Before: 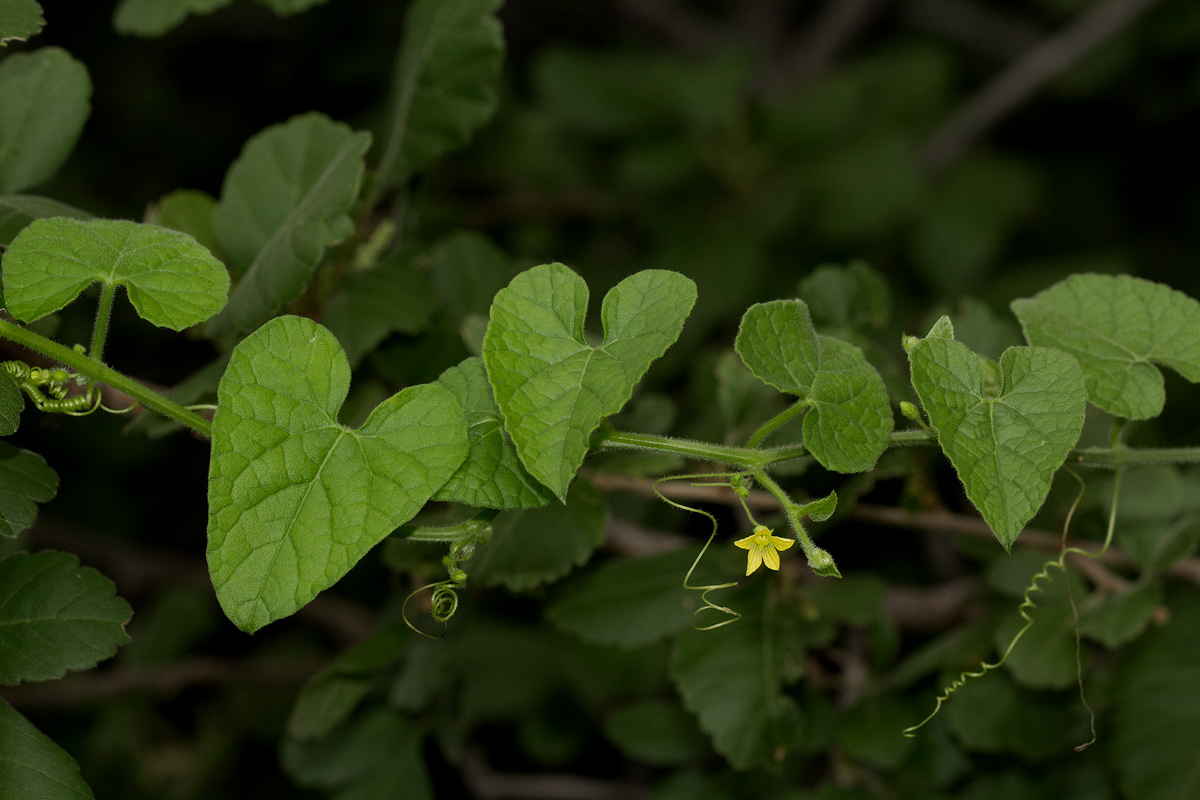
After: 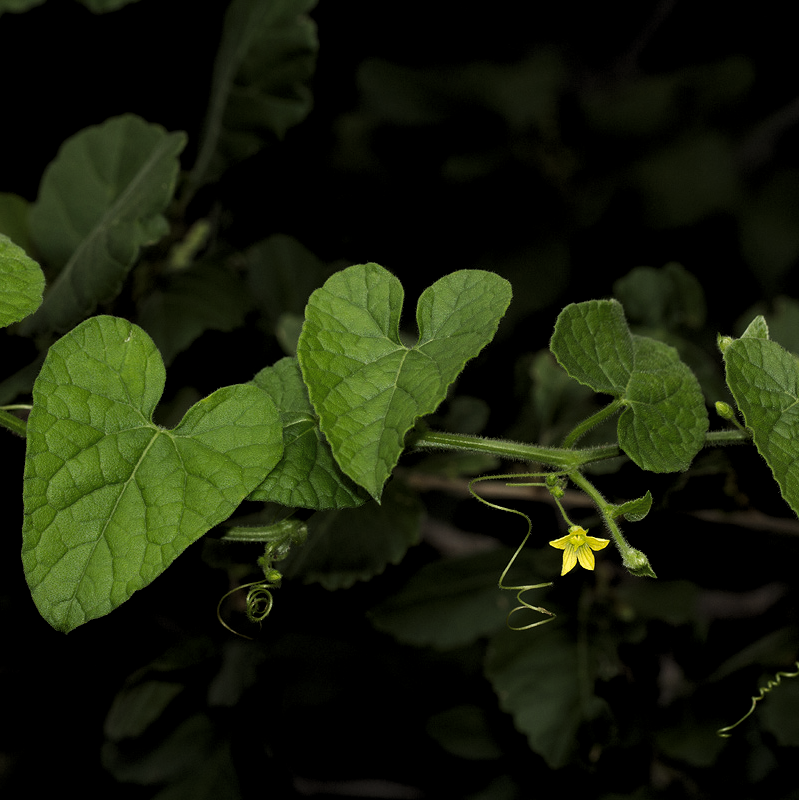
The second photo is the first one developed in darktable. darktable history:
crop: left 15.419%, right 17.914%
levels: levels [0.129, 0.519, 0.867]
